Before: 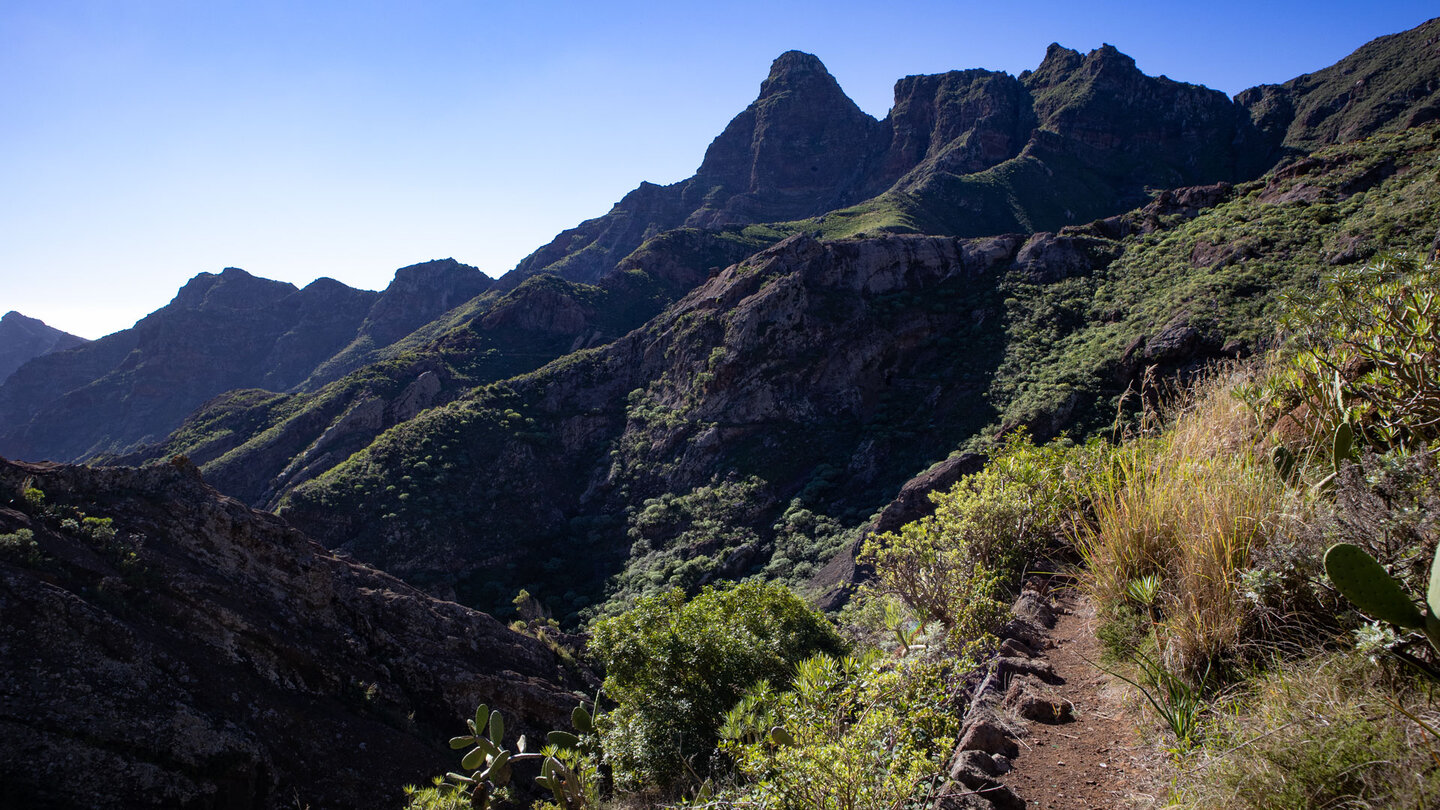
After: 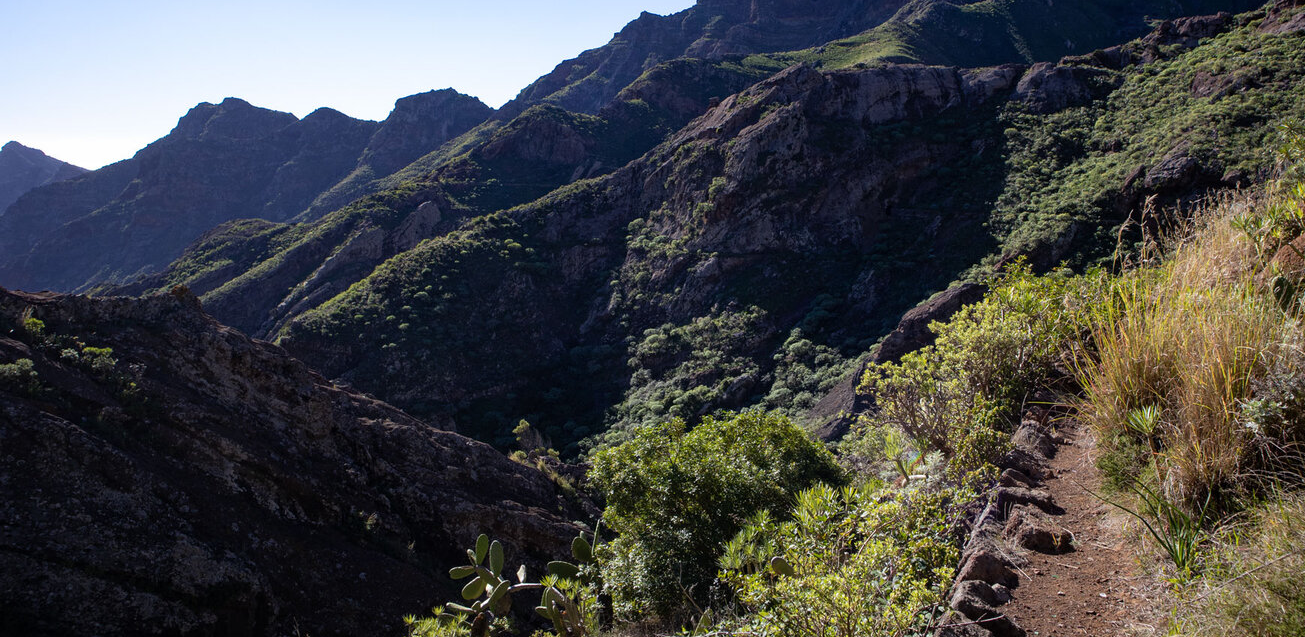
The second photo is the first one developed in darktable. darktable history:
crop: top 21.06%, right 9.331%, bottom 0.228%
